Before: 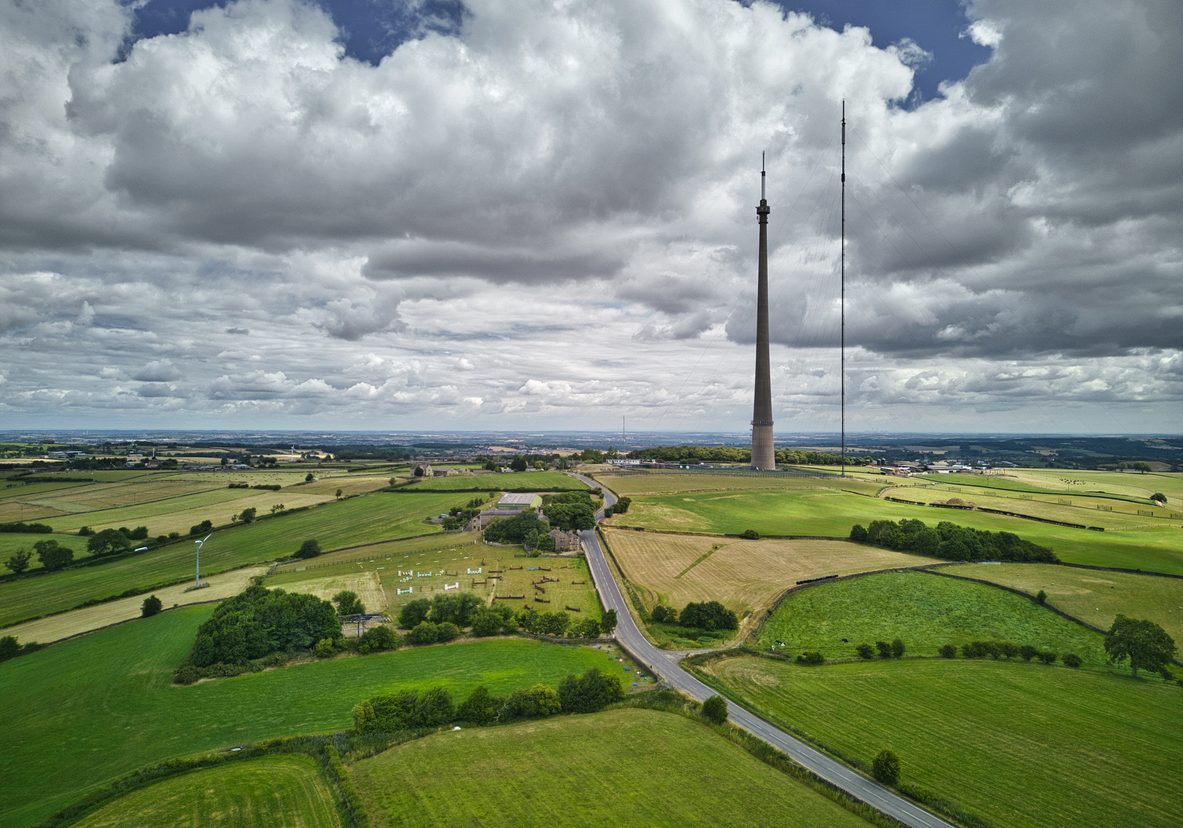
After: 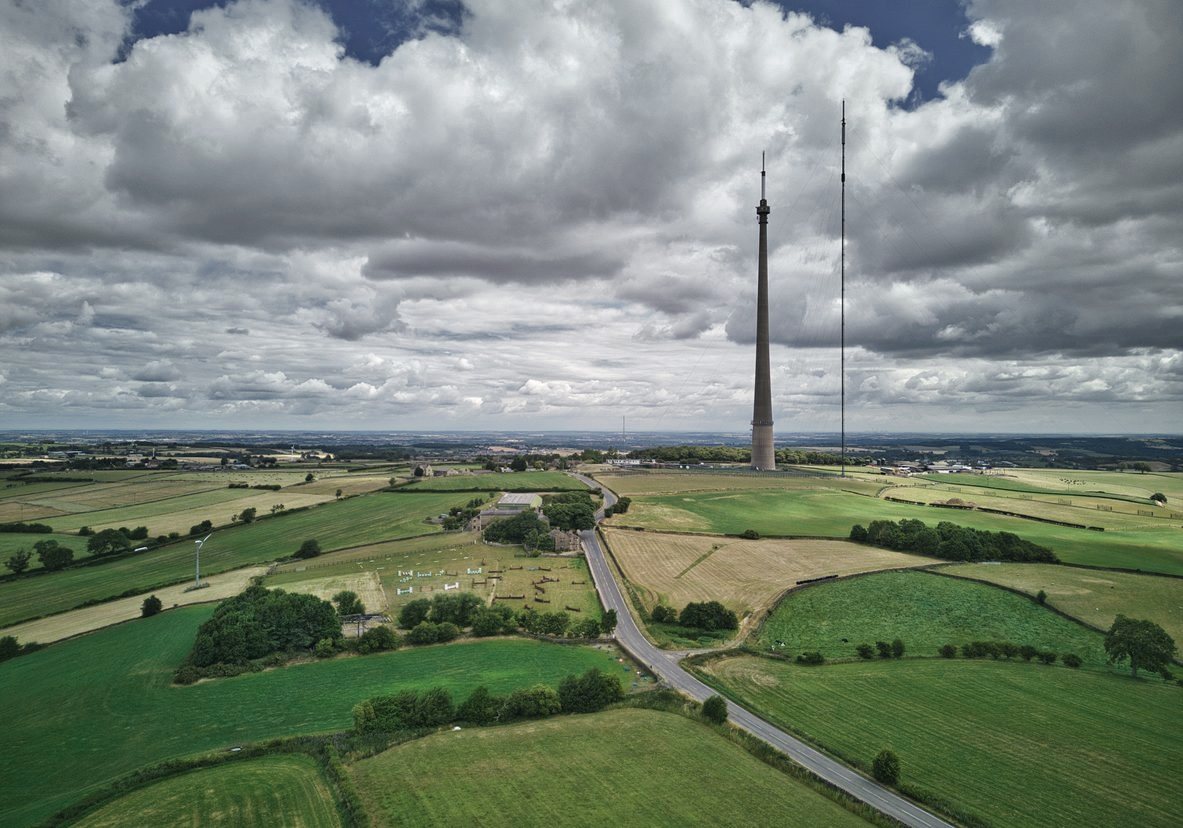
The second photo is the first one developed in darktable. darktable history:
contrast brightness saturation: contrast 0.013, saturation -0.049
color zones: curves: ch0 [(0, 0.5) (0.125, 0.4) (0.25, 0.5) (0.375, 0.4) (0.5, 0.4) (0.625, 0.35) (0.75, 0.35) (0.875, 0.5)]; ch1 [(0, 0.35) (0.125, 0.45) (0.25, 0.35) (0.375, 0.35) (0.5, 0.35) (0.625, 0.35) (0.75, 0.45) (0.875, 0.35)]; ch2 [(0, 0.6) (0.125, 0.5) (0.25, 0.5) (0.375, 0.6) (0.5, 0.6) (0.625, 0.5) (0.75, 0.5) (0.875, 0.5)]
